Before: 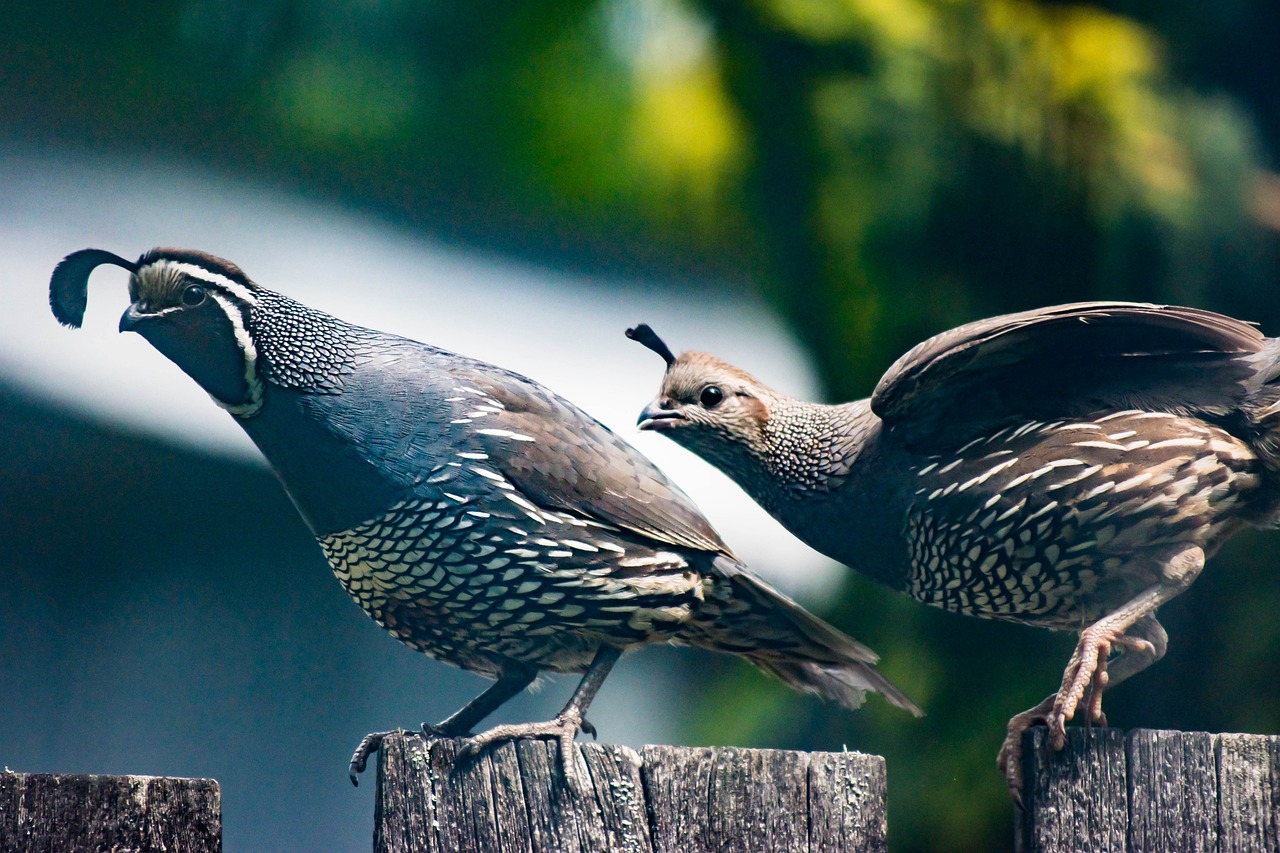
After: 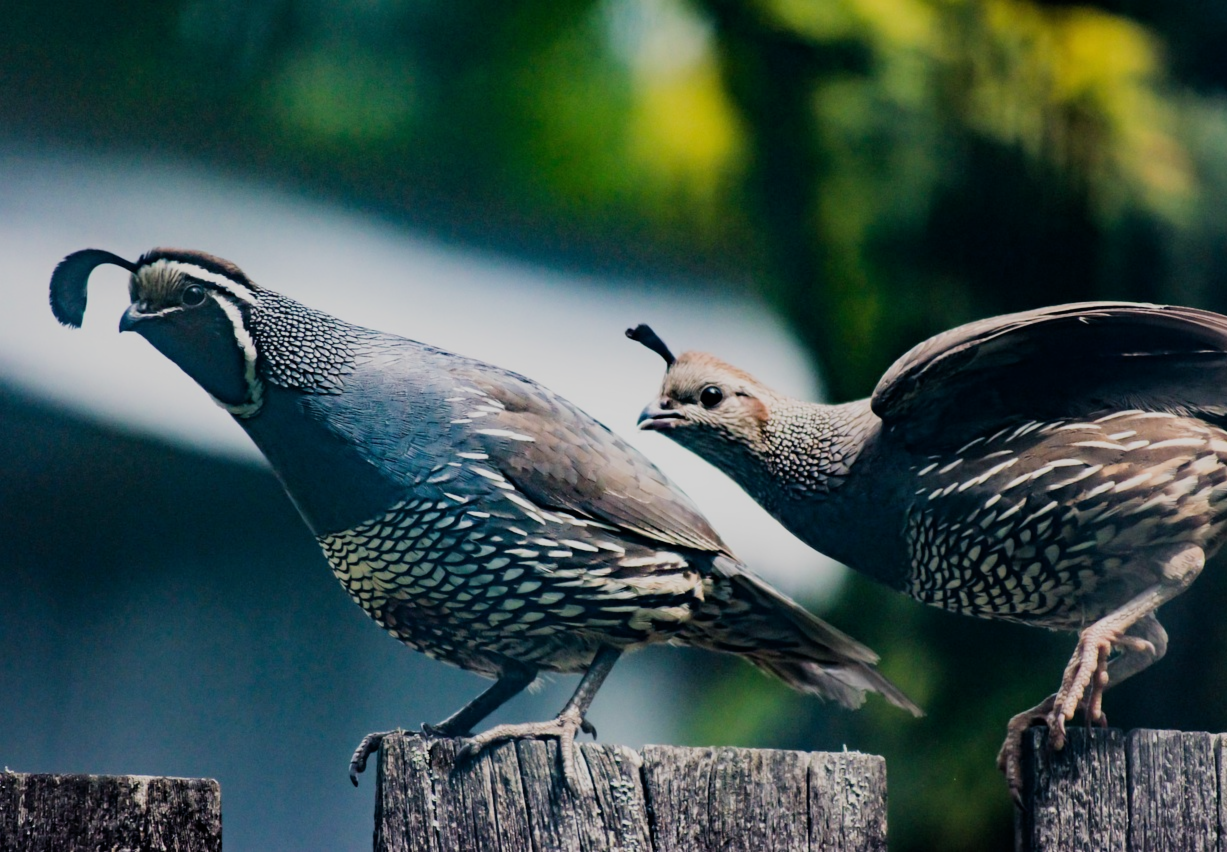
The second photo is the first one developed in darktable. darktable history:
filmic rgb: black relative exposure -7.65 EV, white relative exposure 4.56 EV, hardness 3.61
lowpass: radius 0.5, unbound 0
crop: right 4.126%, bottom 0.031%
